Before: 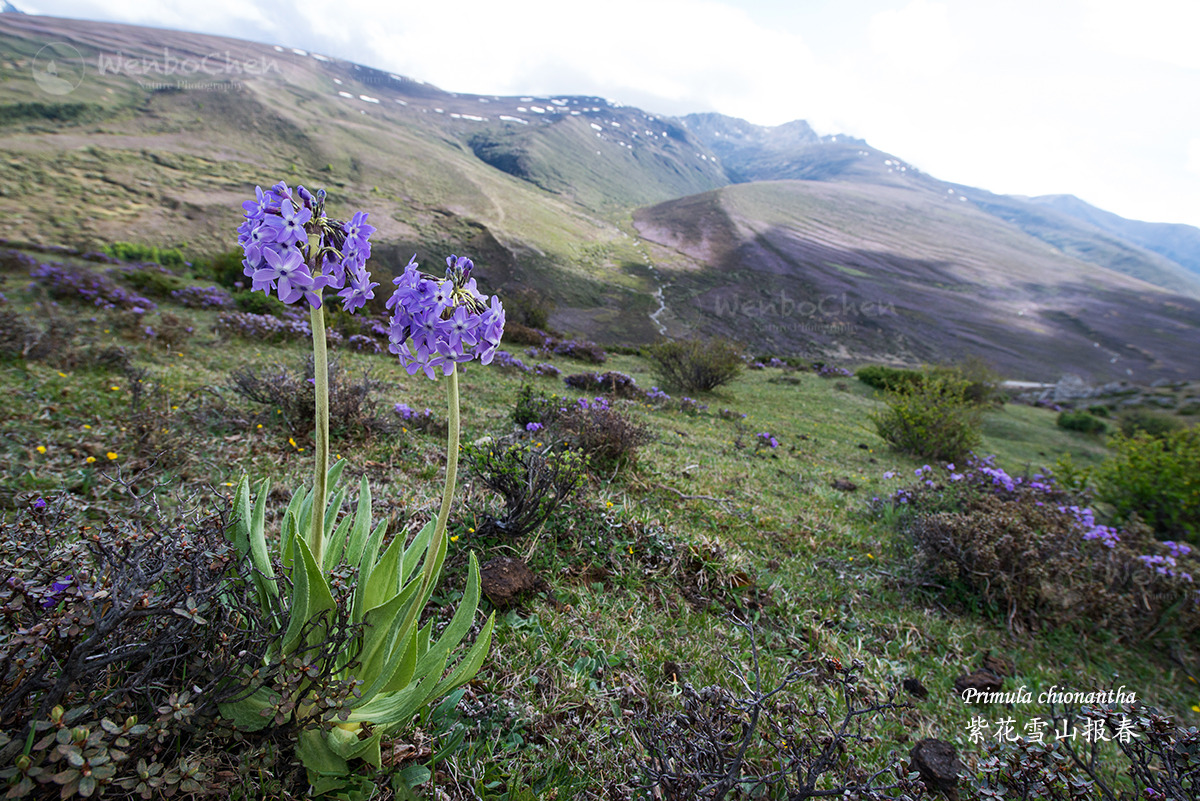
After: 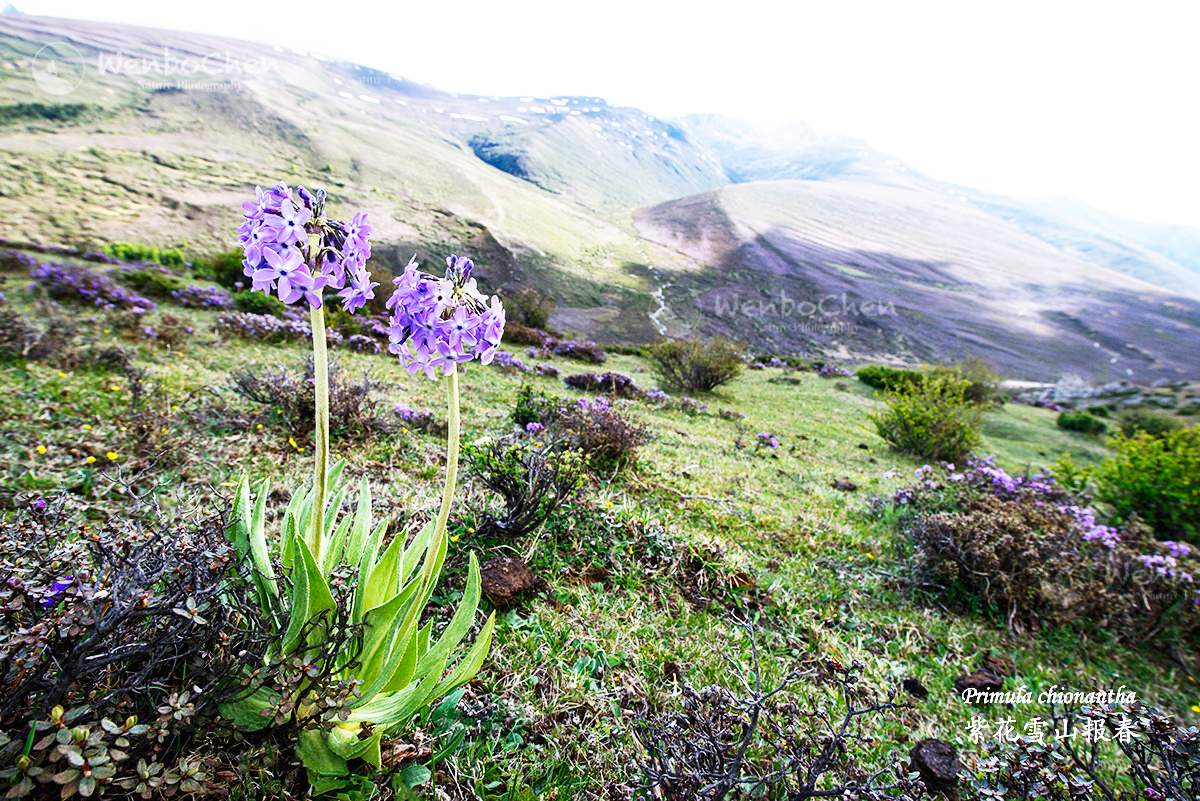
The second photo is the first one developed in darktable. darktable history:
base curve: curves: ch0 [(0, 0) (0.007, 0.004) (0.027, 0.03) (0.046, 0.07) (0.207, 0.54) (0.442, 0.872) (0.673, 0.972) (1, 1)], preserve colors none
tone equalizer: edges refinement/feathering 500, mask exposure compensation -1.57 EV, preserve details no
